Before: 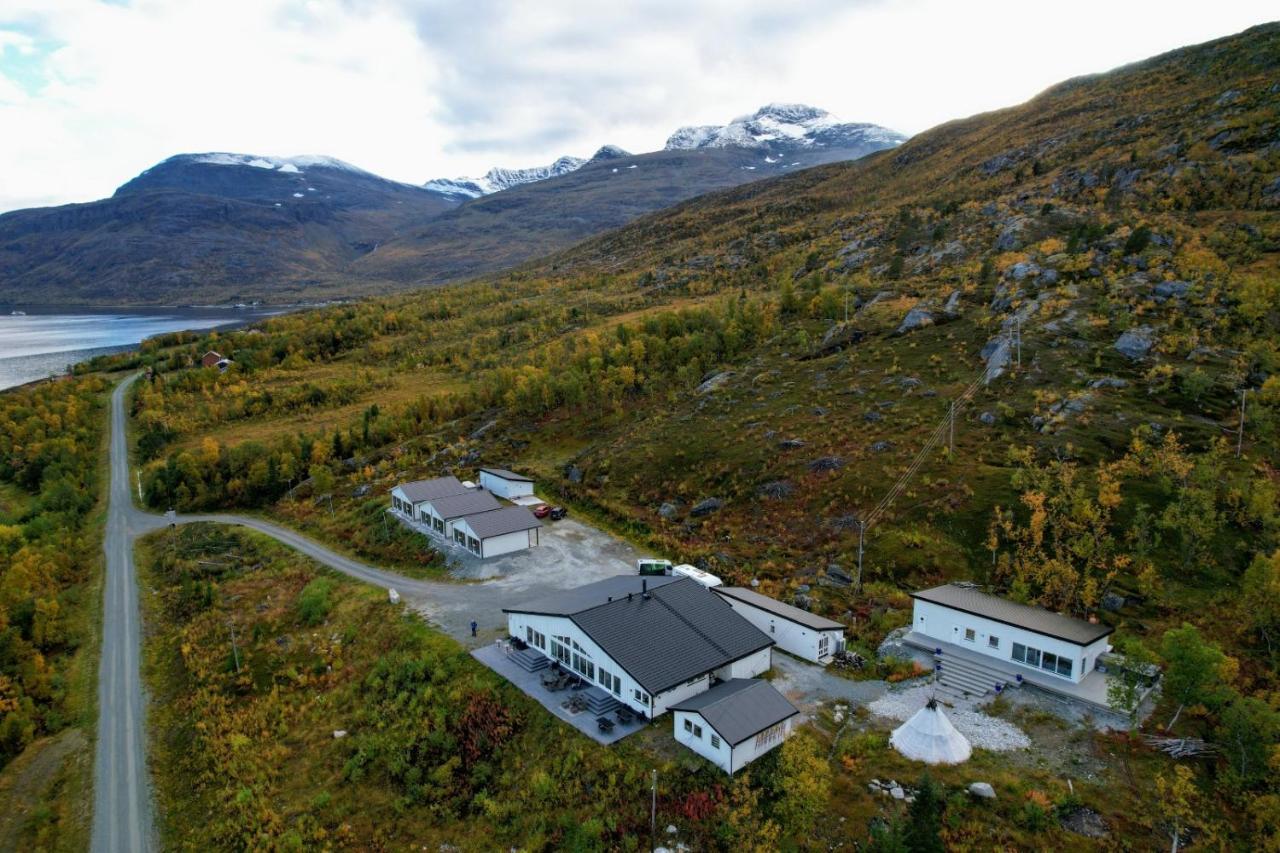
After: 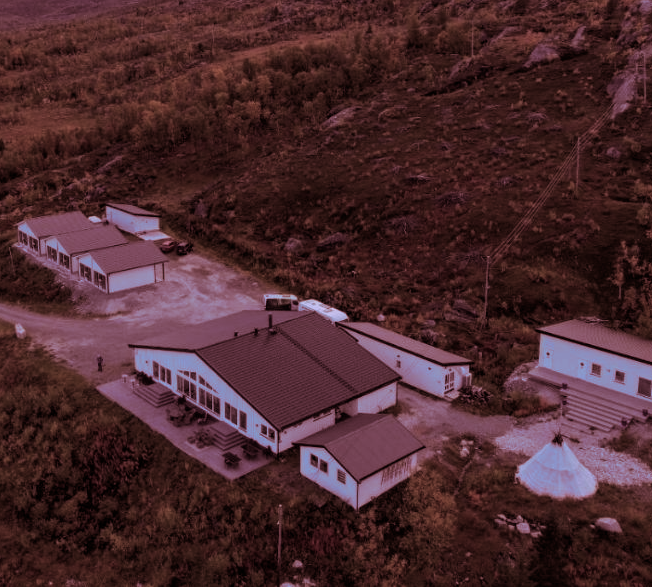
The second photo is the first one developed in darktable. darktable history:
crop and rotate: left 29.237%, top 31.152%, right 19.807%
exposure: black level correction 0, exposure -0.766 EV, compensate highlight preservation false
color correction: highlights a* 15.03, highlights b* -25.07
split-toning: highlights › hue 187.2°, highlights › saturation 0.83, balance -68.05, compress 56.43%
